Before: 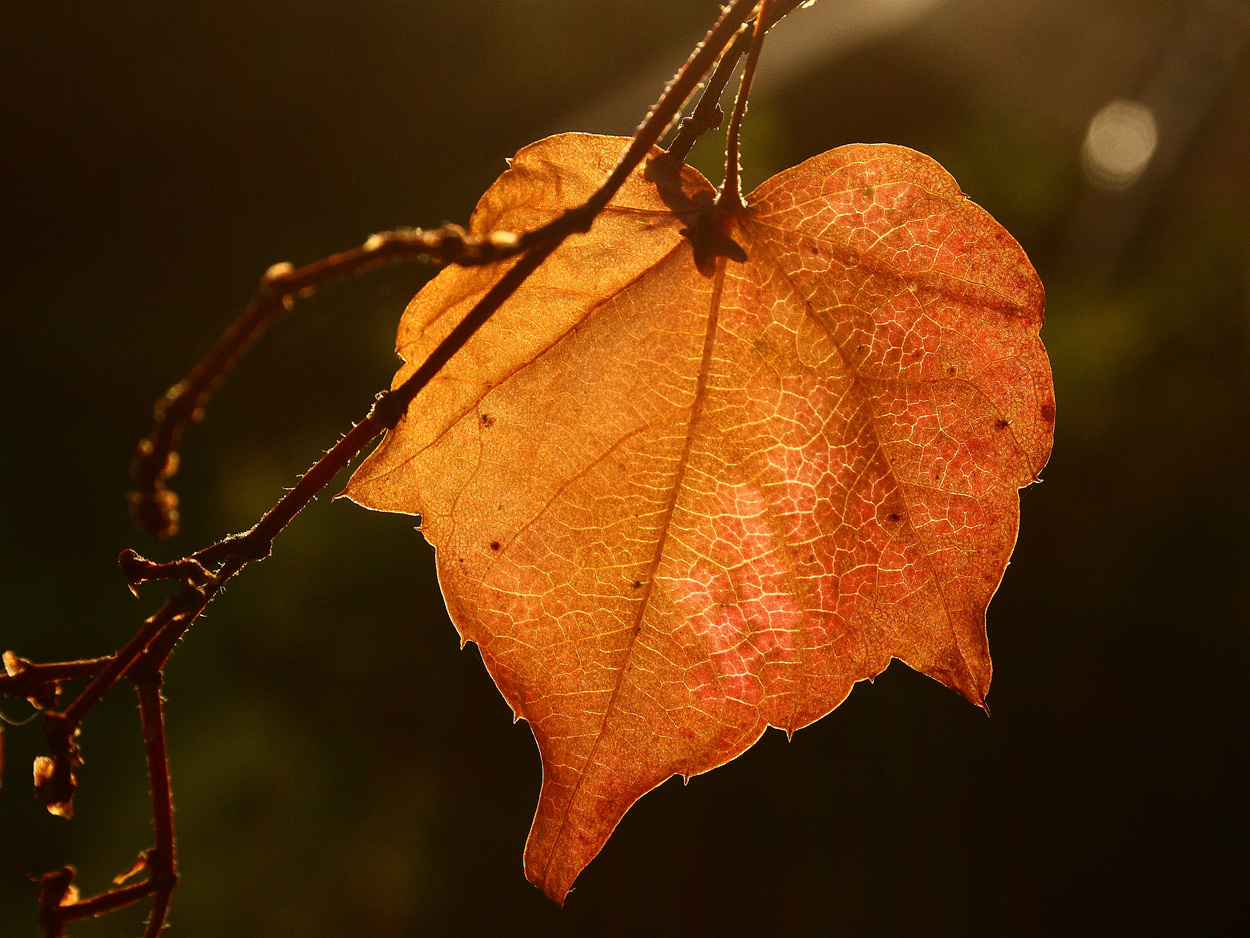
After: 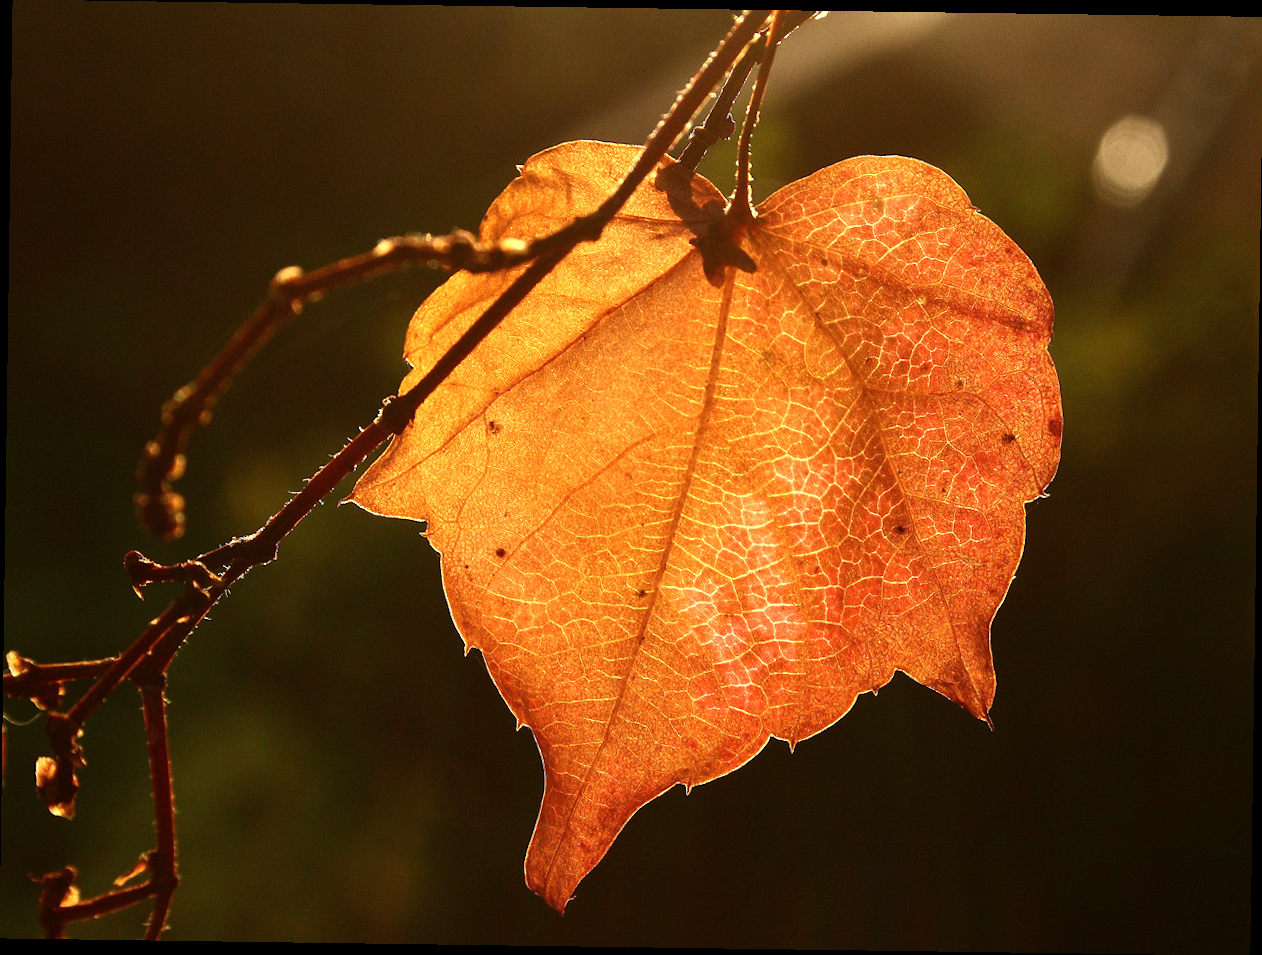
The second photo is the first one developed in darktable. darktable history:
exposure: exposure 0.564 EV, compensate highlight preservation false
contrast brightness saturation: saturation -0.04
rotate and perspective: rotation 0.8°, automatic cropping off
